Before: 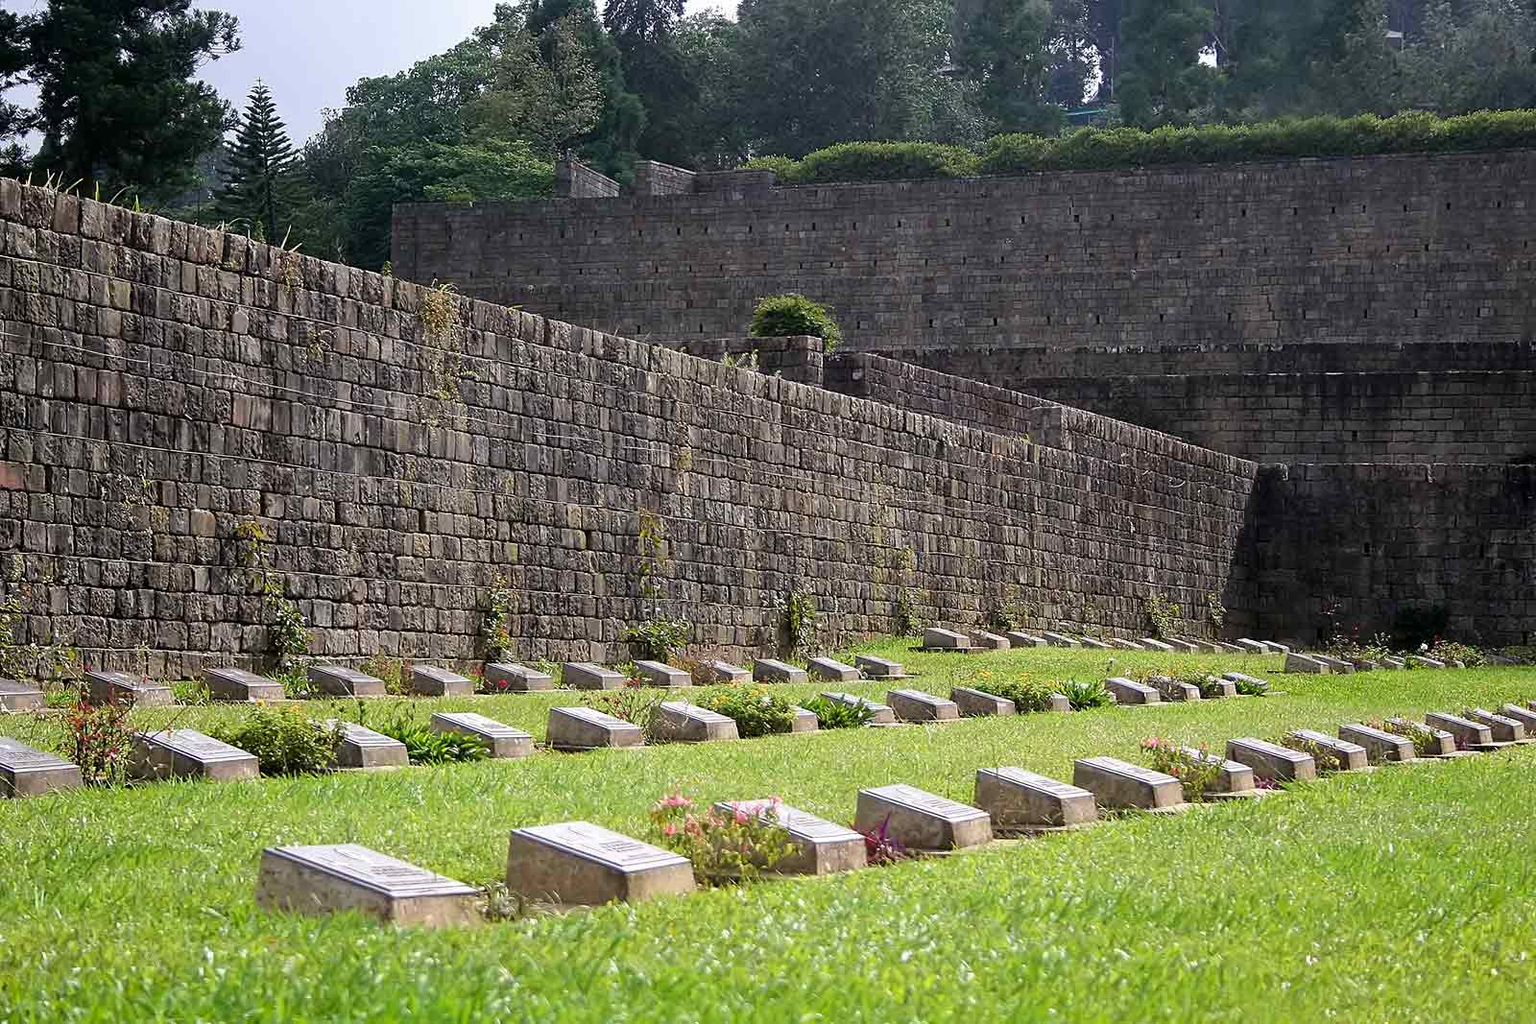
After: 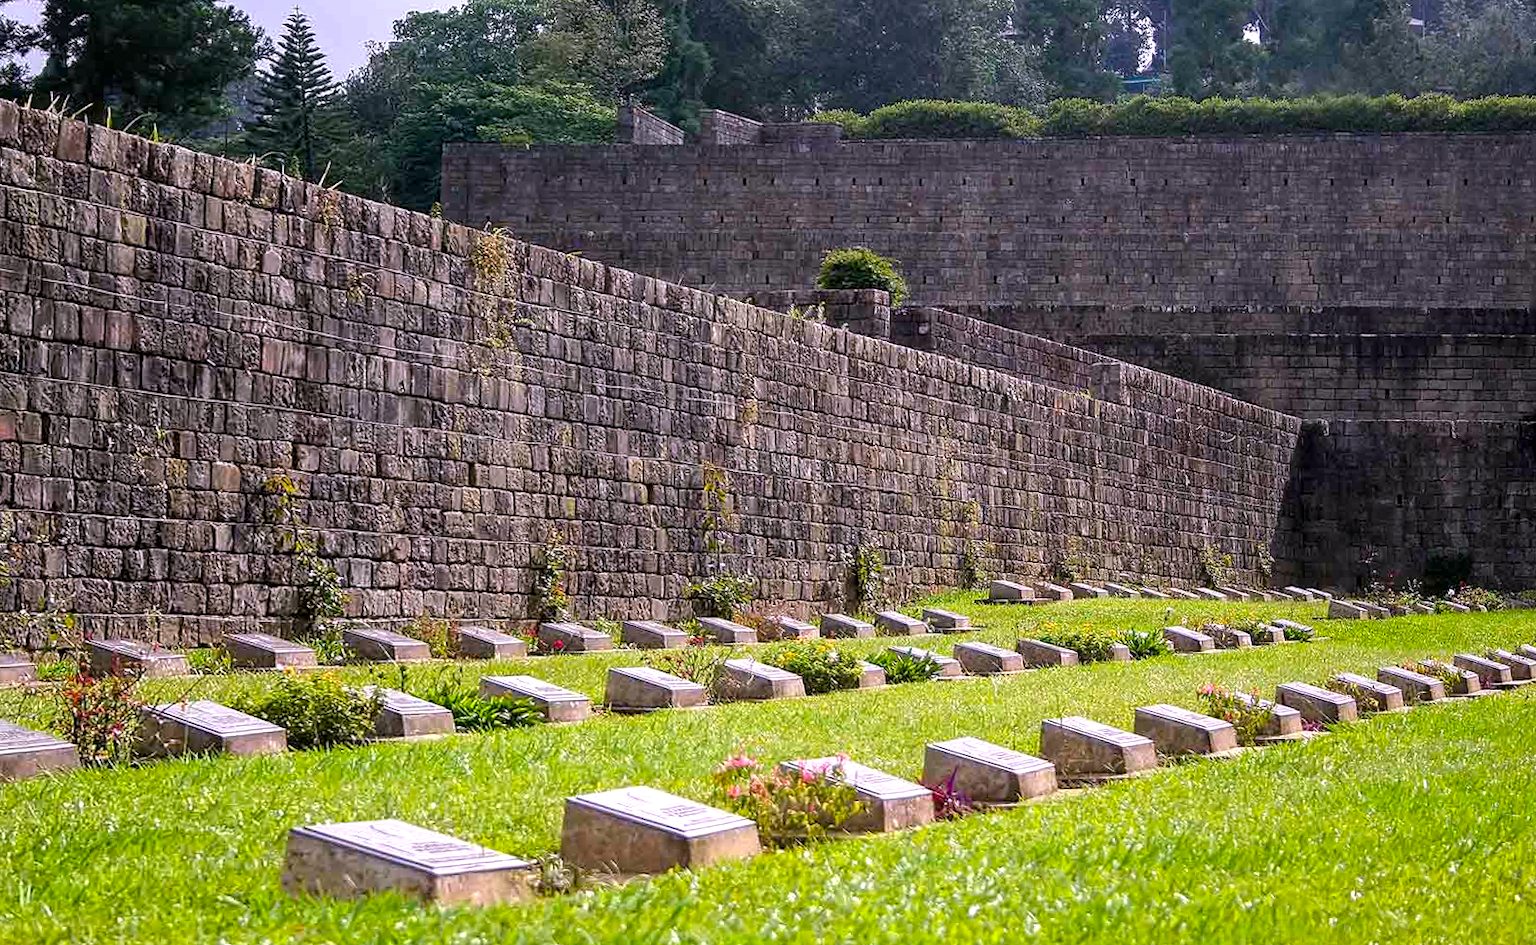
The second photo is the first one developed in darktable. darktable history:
color balance rgb: perceptual saturation grading › global saturation 30%
local contrast: on, module defaults
levels: levels [0, 0.48, 0.961]
rotate and perspective: rotation -0.013°, lens shift (vertical) -0.027, lens shift (horizontal) 0.178, crop left 0.016, crop right 0.989, crop top 0.082, crop bottom 0.918
white balance: red 1.05, blue 1.072
